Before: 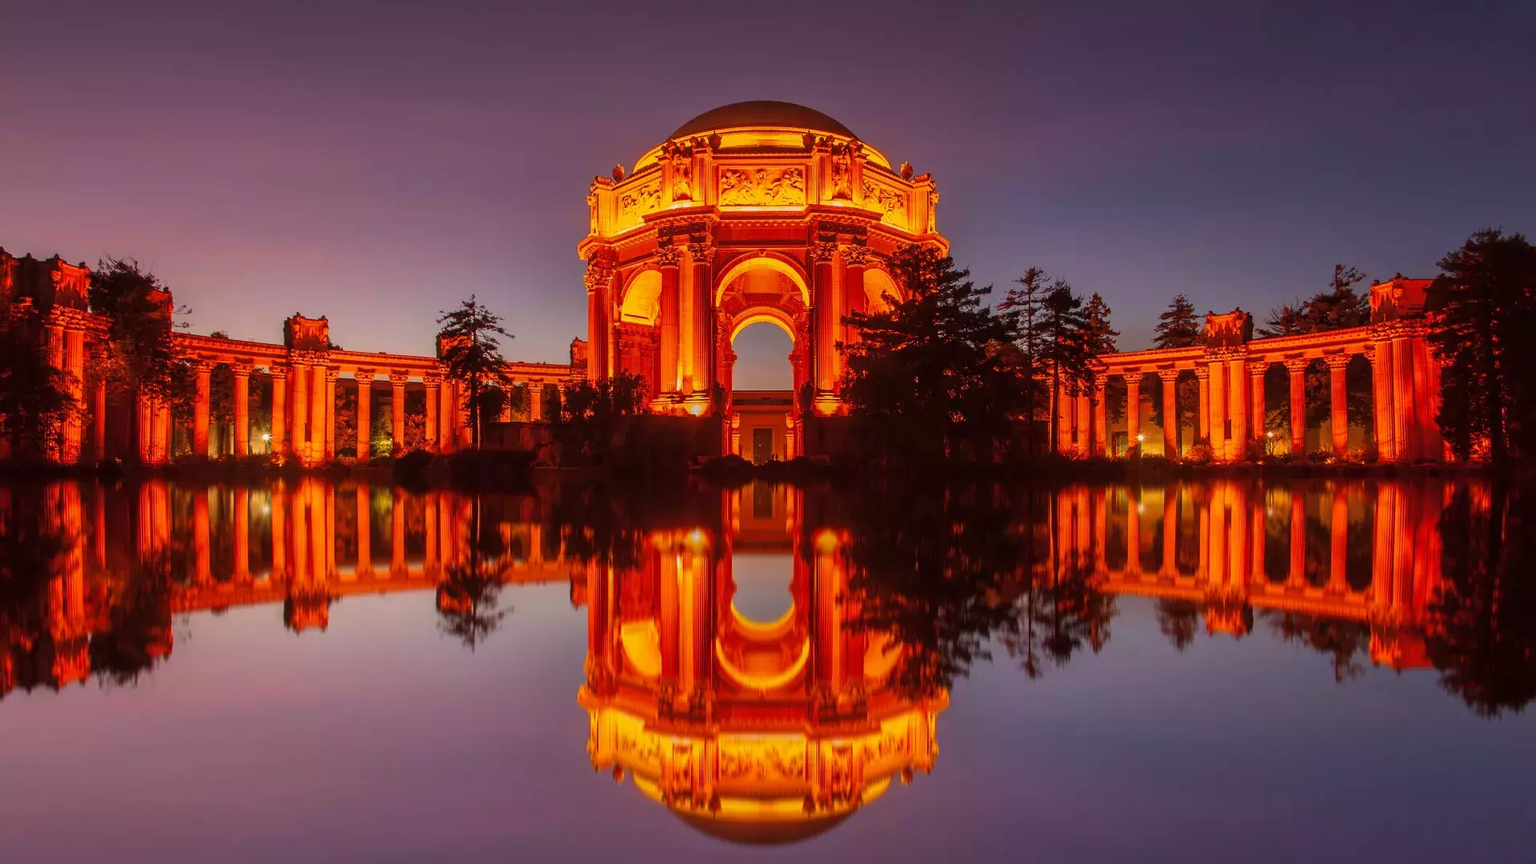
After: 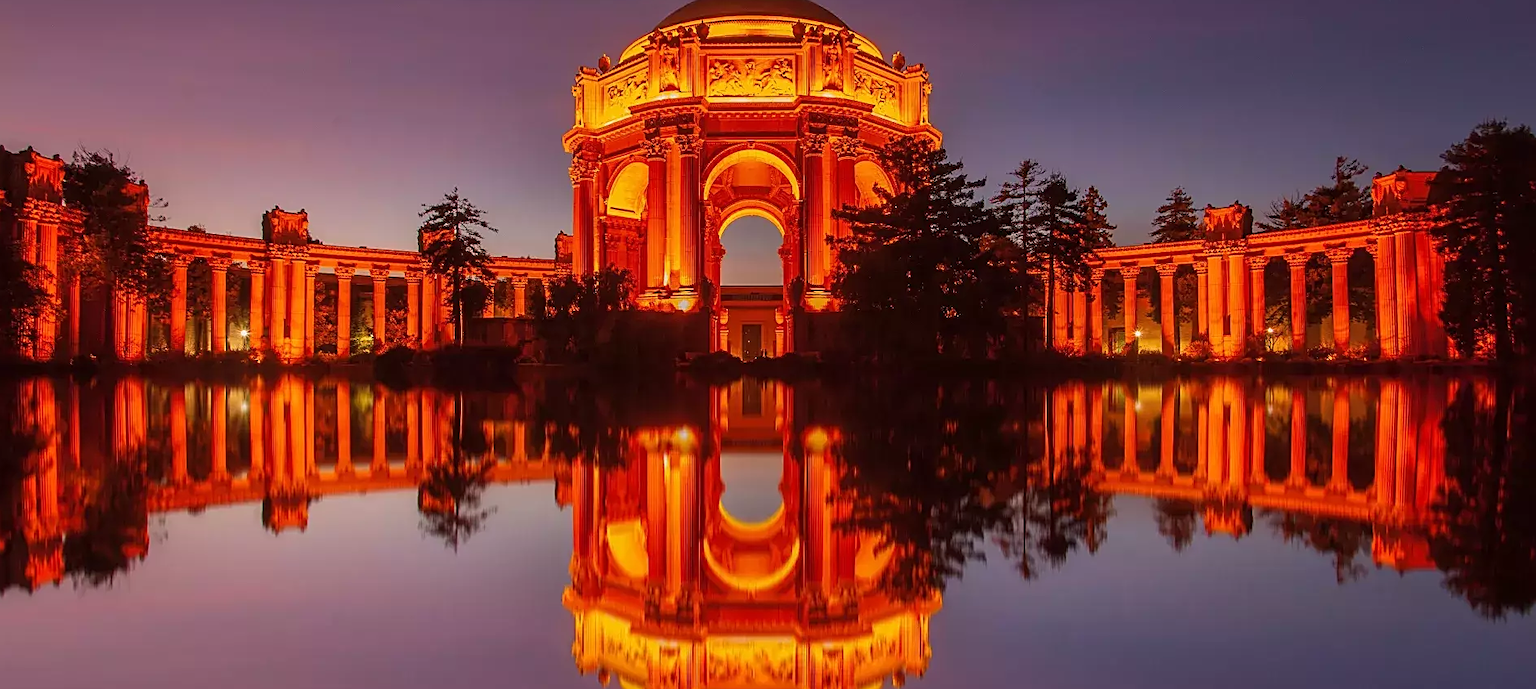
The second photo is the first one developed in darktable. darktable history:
crop and rotate: left 1.806%, top 12.948%, right 0.306%, bottom 8.951%
sharpen: on, module defaults
